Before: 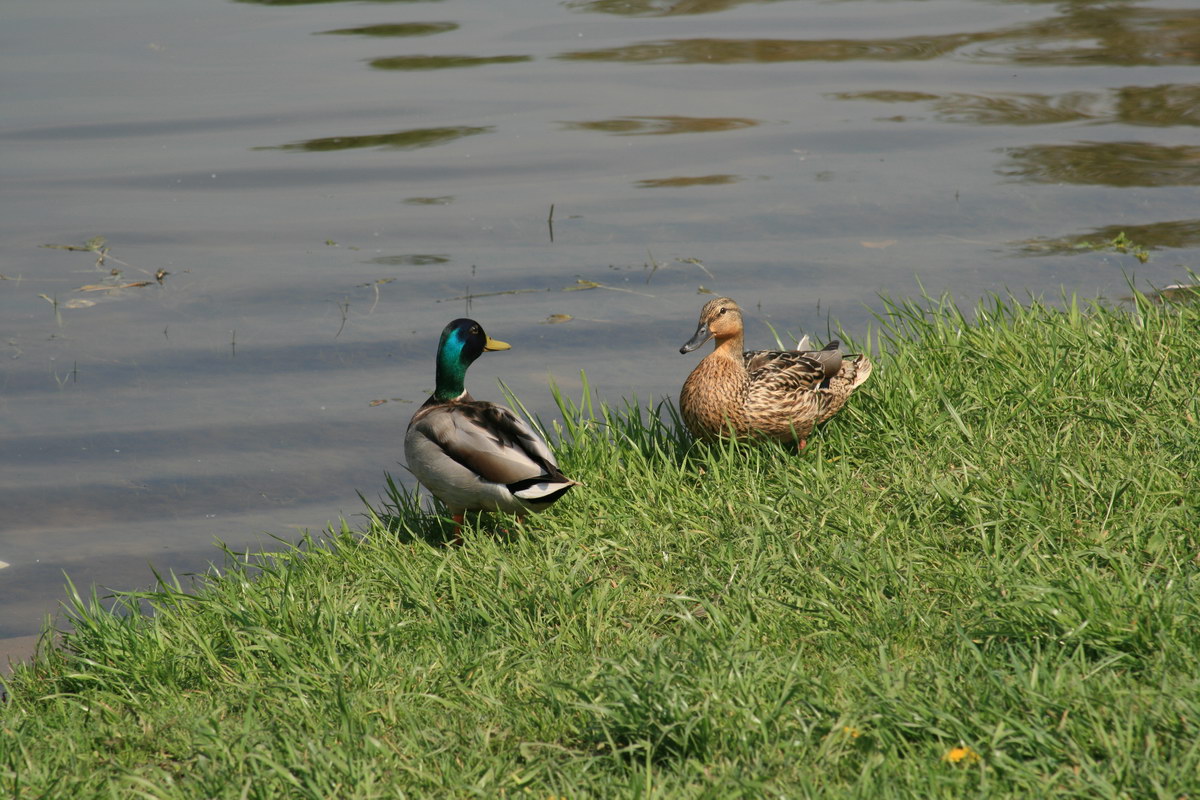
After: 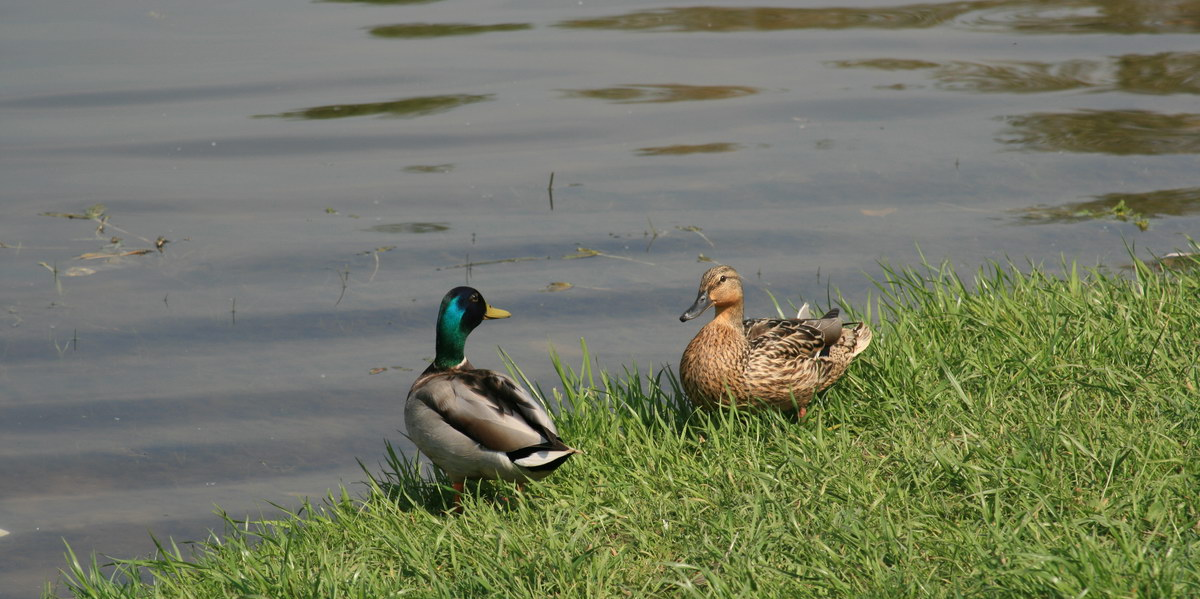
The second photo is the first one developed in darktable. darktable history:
crop: top 4.115%, bottom 21.006%
